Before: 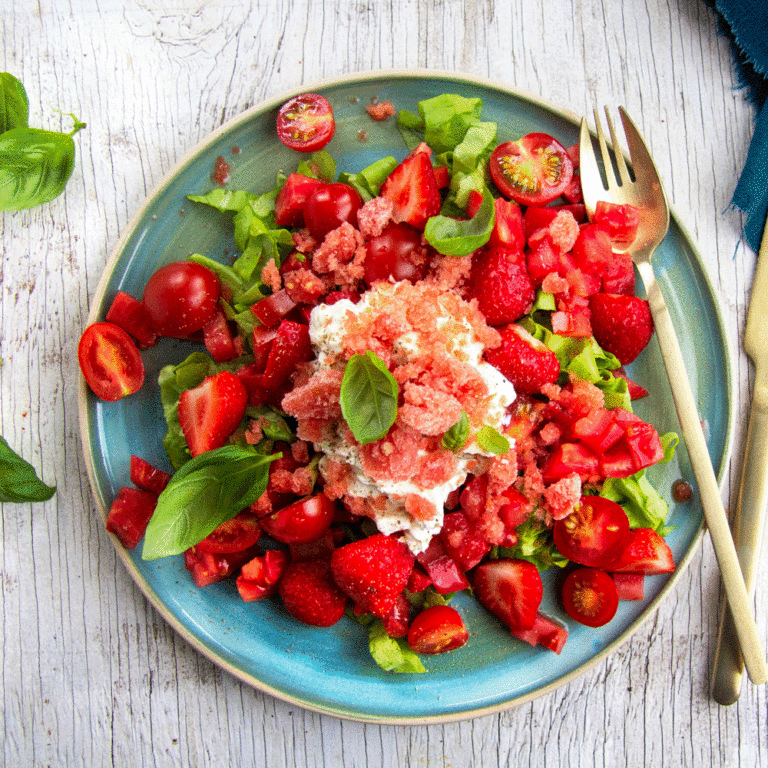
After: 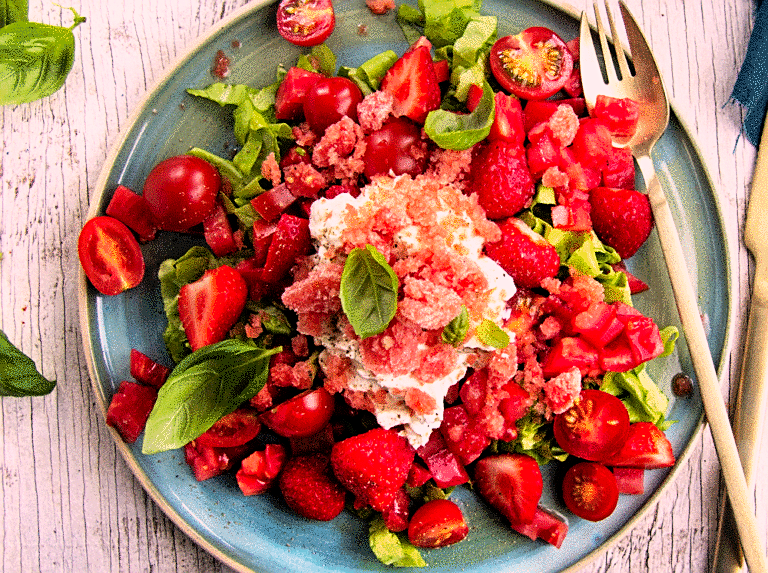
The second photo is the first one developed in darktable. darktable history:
sharpen: on, module defaults
filmic rgb: black relative exposure -6.26 EV, white relative exposure 2.8 EV, target black luminance 0%, hardness 4.62, latitude 68.18%, contrast 1.277, shadows ↔ highlights balance -3.16%, color science v5 (2021), contrast in shadows safe, contrast in highlights safe
color correction: highlights a* 14.62, highlights b* 4.89
crop: top 13.868%, bottom 11.459%
